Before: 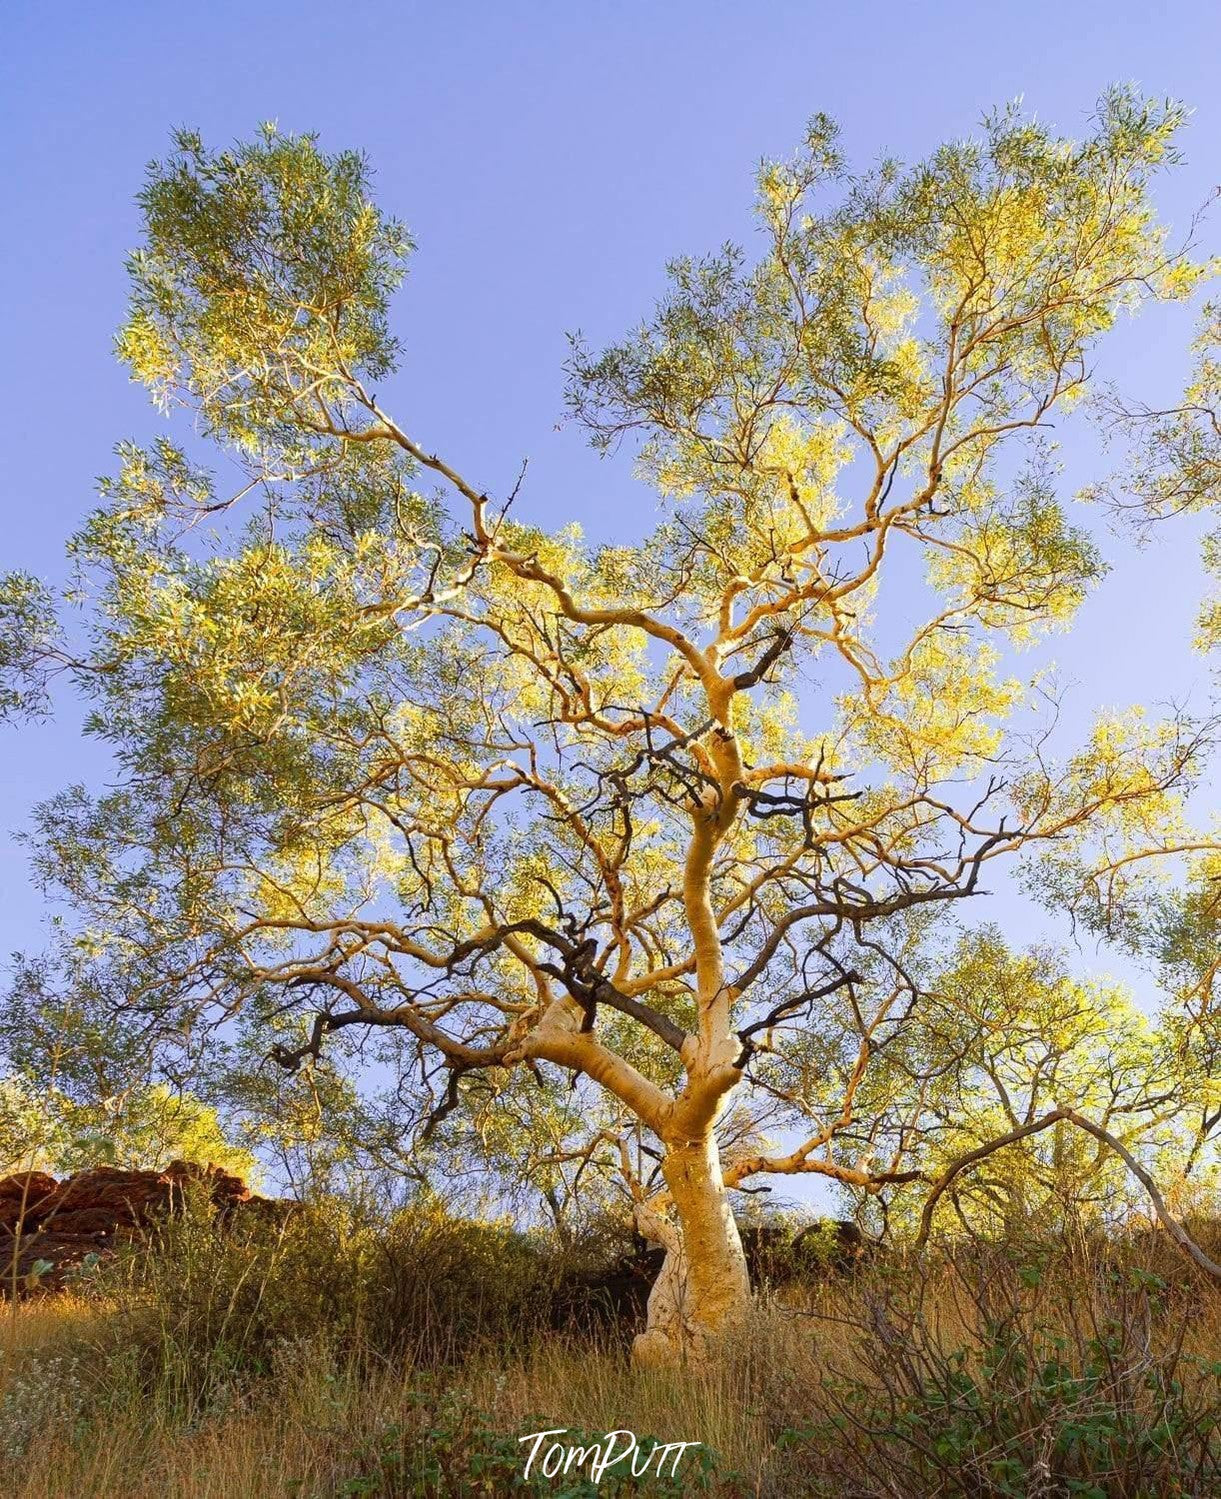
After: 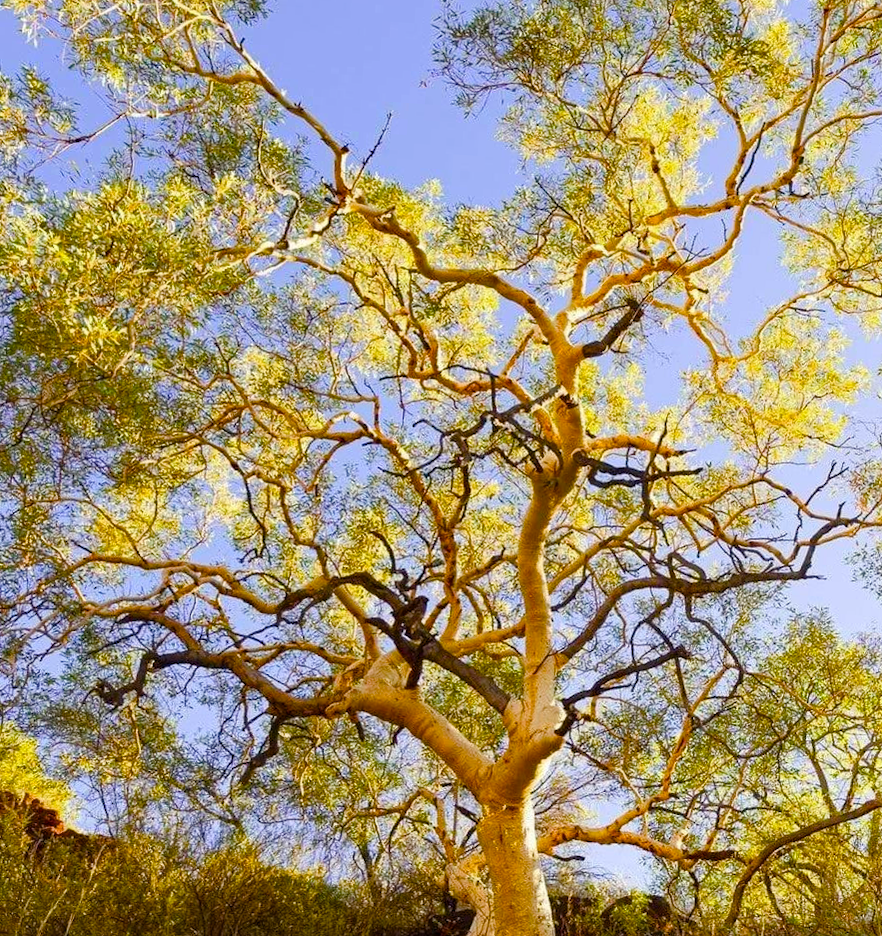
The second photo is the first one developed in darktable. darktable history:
color balance rgb: perceptual saturation grading › global saturation 24.275%, perceptual saturation grading › highlights -24.483%, perceptual saturation grading › mid-tones 23.714%, perceptual saturation grading › shadows 40.172%, global vibrance 20%
crop and rotate: angle -3.95°, left 9.746%, top 20.577%, right 11.995%, bottom 11.845%
